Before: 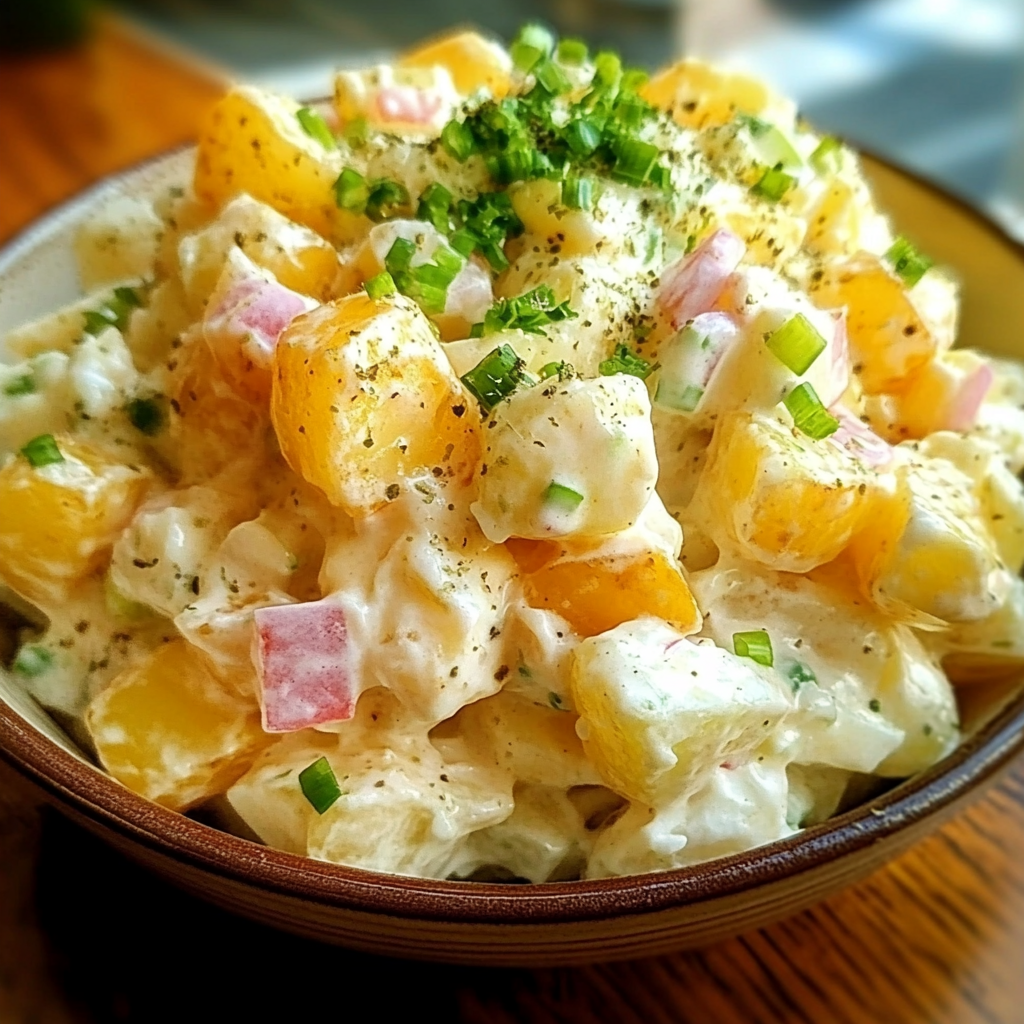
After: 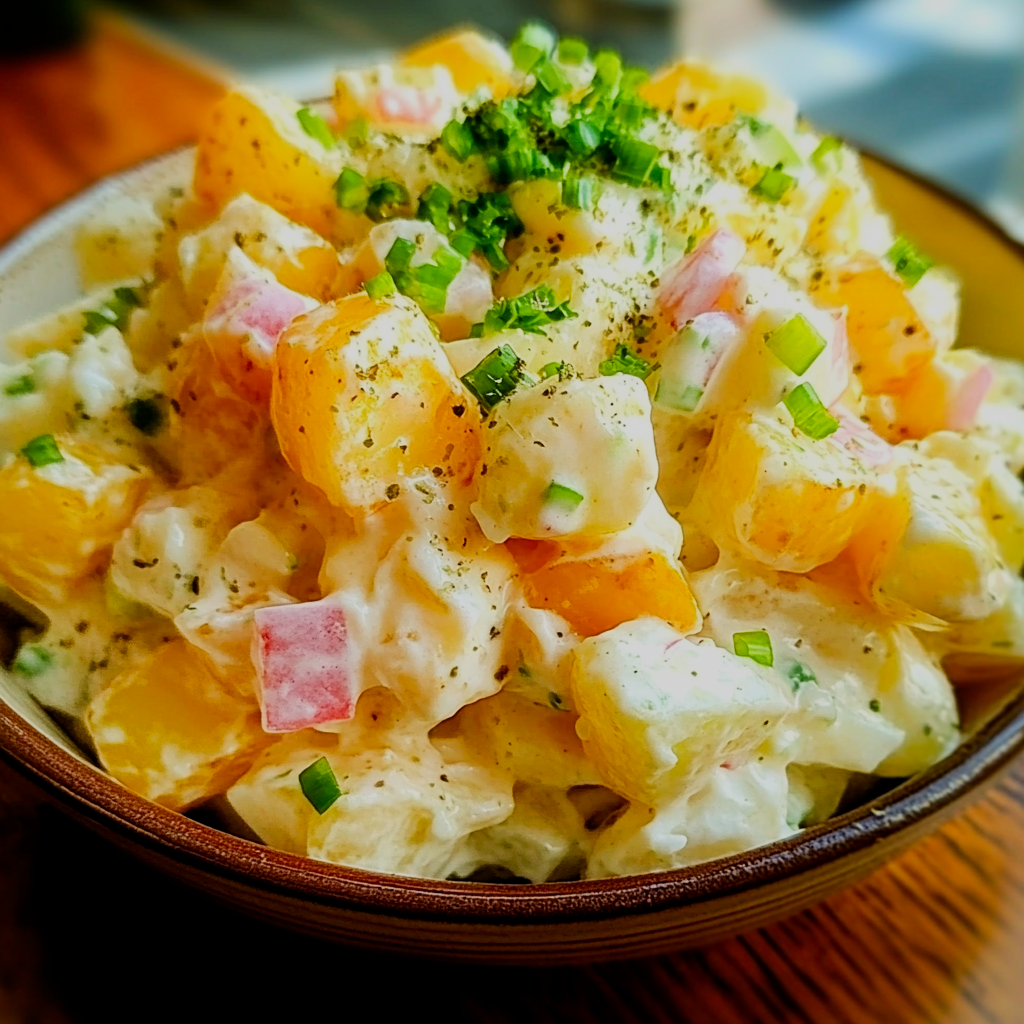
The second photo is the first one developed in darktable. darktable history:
filmic rgb: black relative exposure -7.15 EV, white relative exposure 5.36 EV, hardness 3.02
contrast brightness saturation: contrast 0.09, saturation 0.28
